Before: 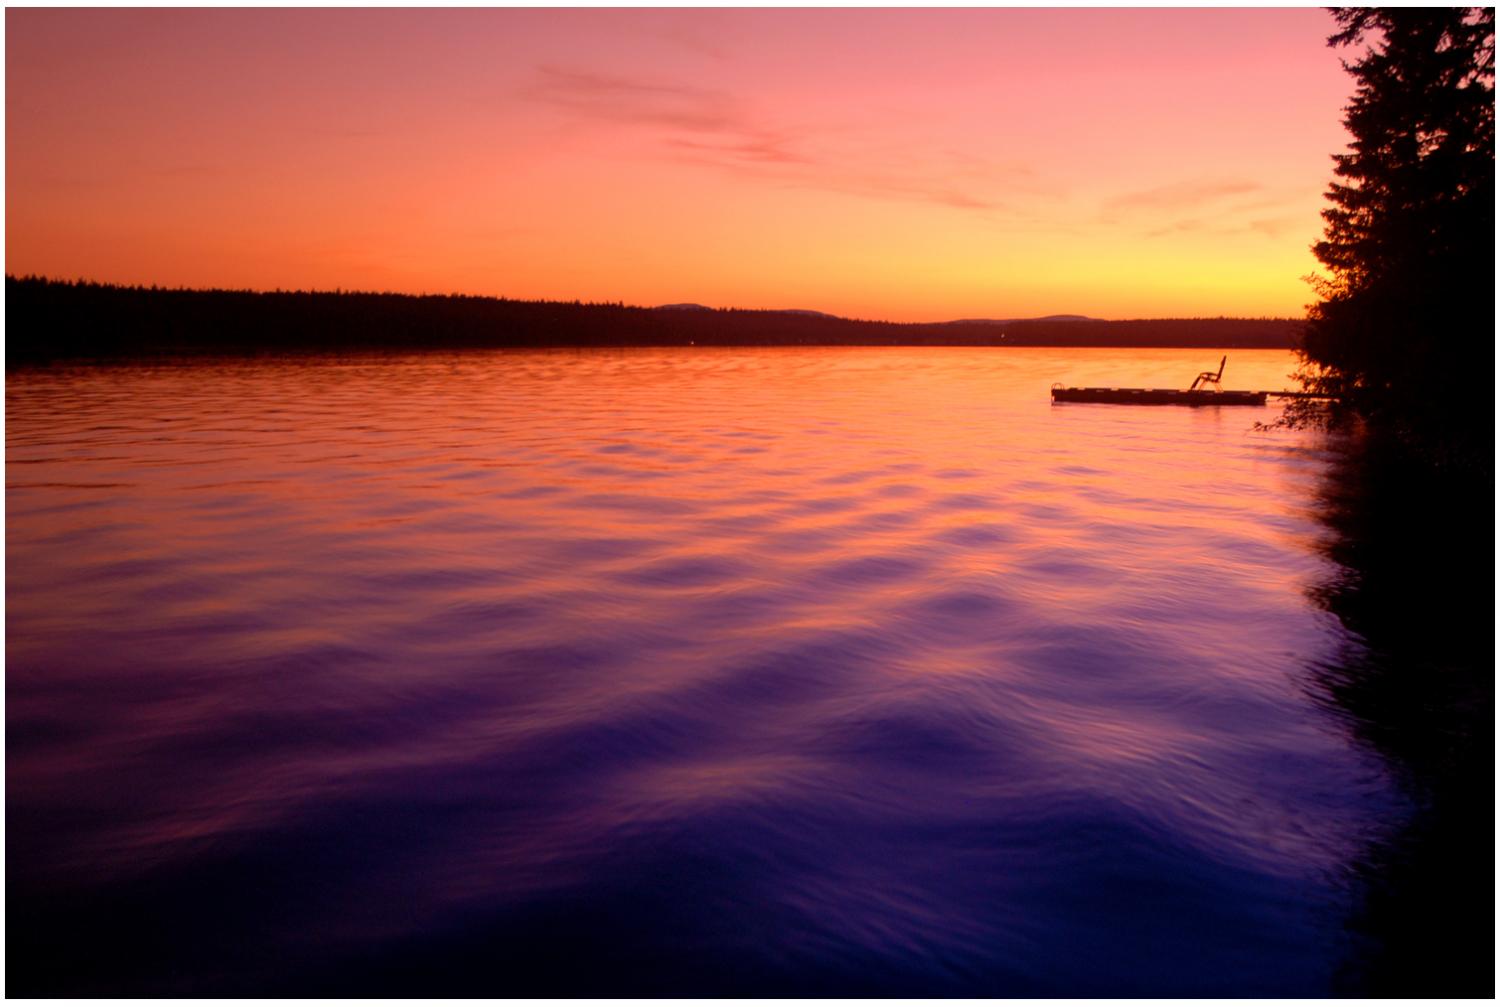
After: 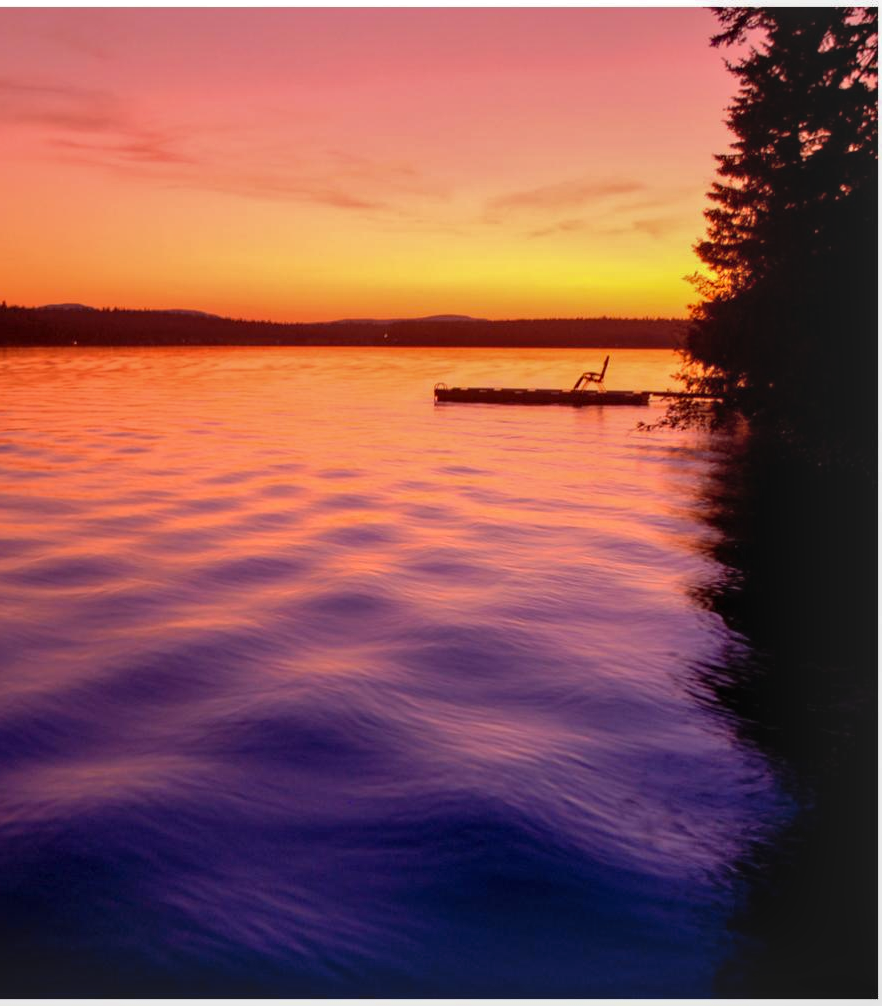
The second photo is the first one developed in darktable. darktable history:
shadows and highlights: shadows 29.91
local contrast: on, module defaults
crop: left 41.156%
